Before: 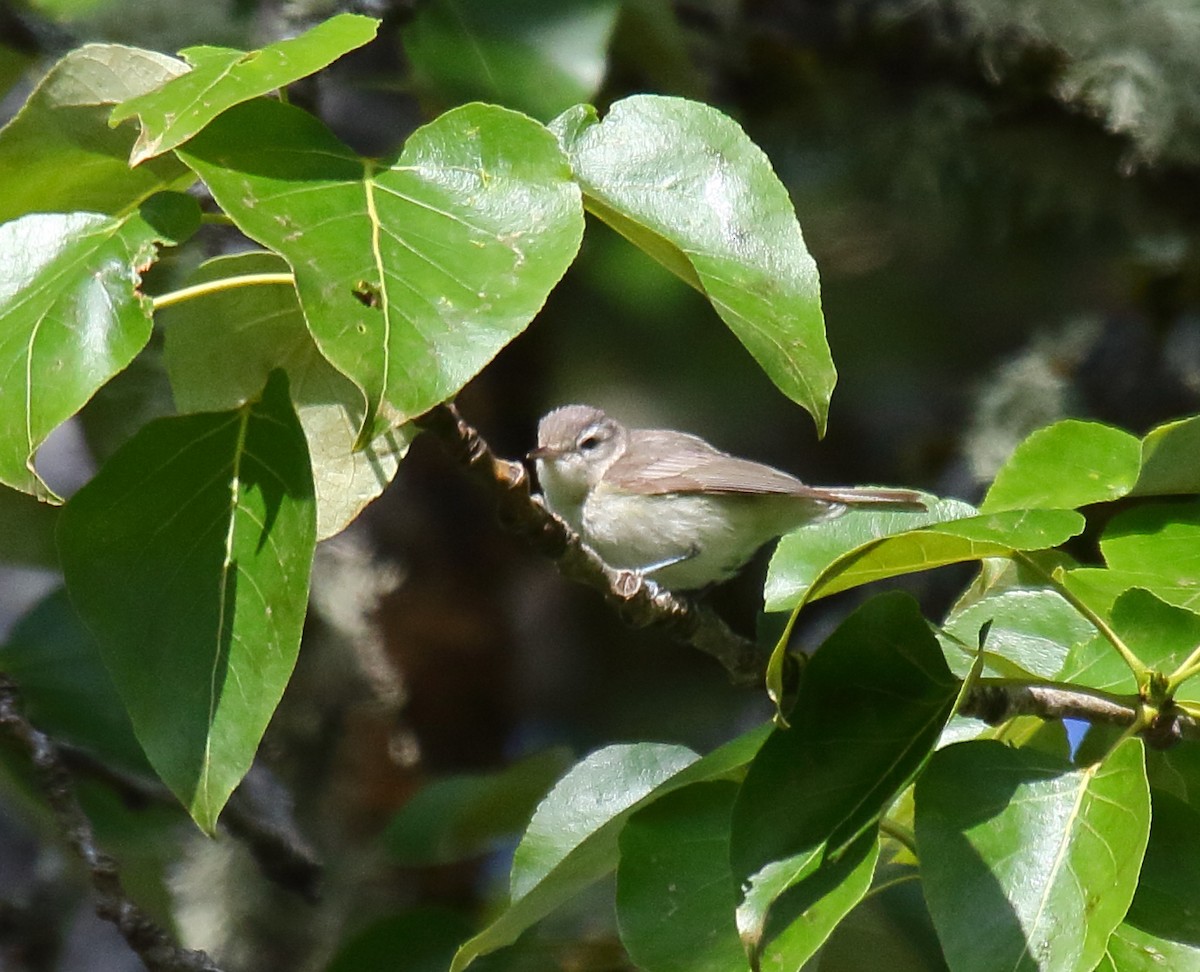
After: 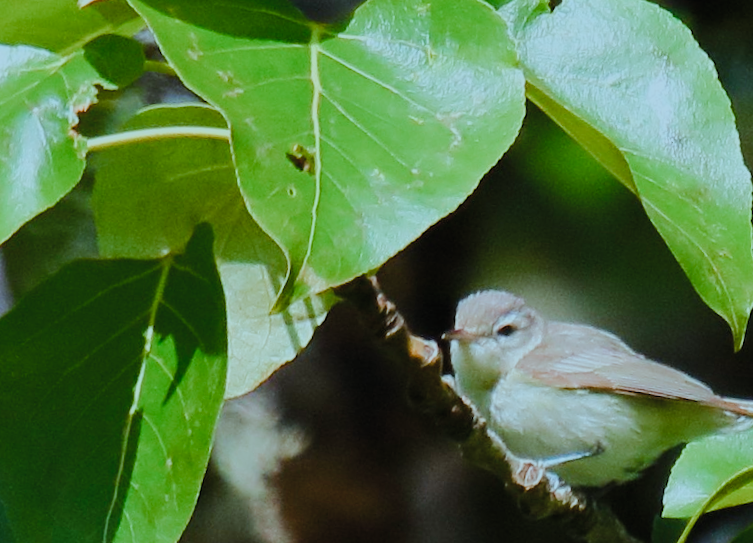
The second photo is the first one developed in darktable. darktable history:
color correction: highlights a* -11.67, highlights b* -15.53
filmic rgb: black relative exposure -7.65 EV, white relative exposure 4.56 EV, hardness 3.61, color science v5 (2021), contrast in shadows safe, contrast in highlights safe
crop and rotate: angle -6.15°, left 1.977%, top 6.669%, right 27.326%, bottom 30.298%
color balance rgb: perceptual saturation grading › global saturation 20%, perceptual saturation grading › highlights -25.211%, perceptual saturation grading › shadows 49.303%, perceptual brilliance grading › mid-tones 11.079%, perceptual brilliance grading › shadows 14.792%, global vibrance 9.845%
